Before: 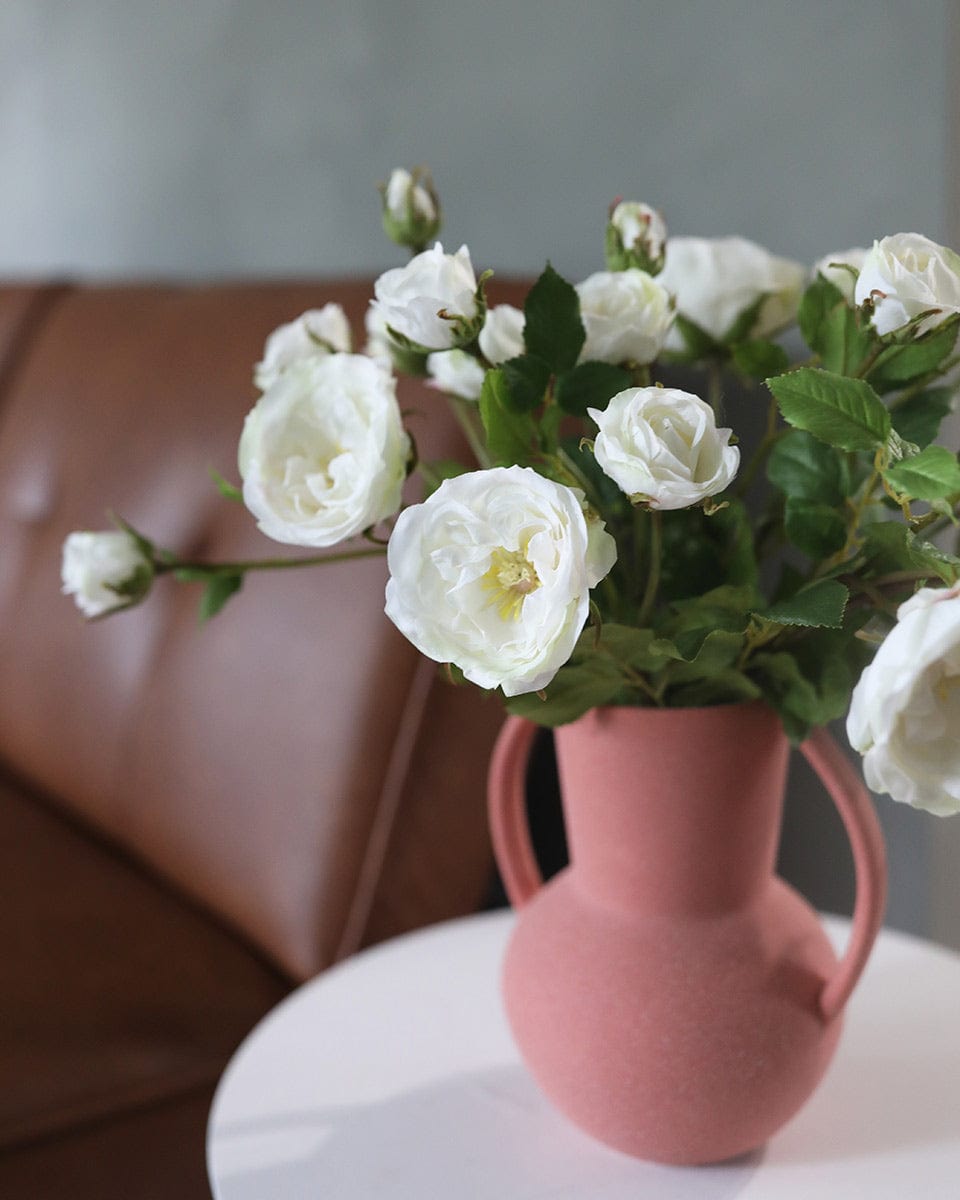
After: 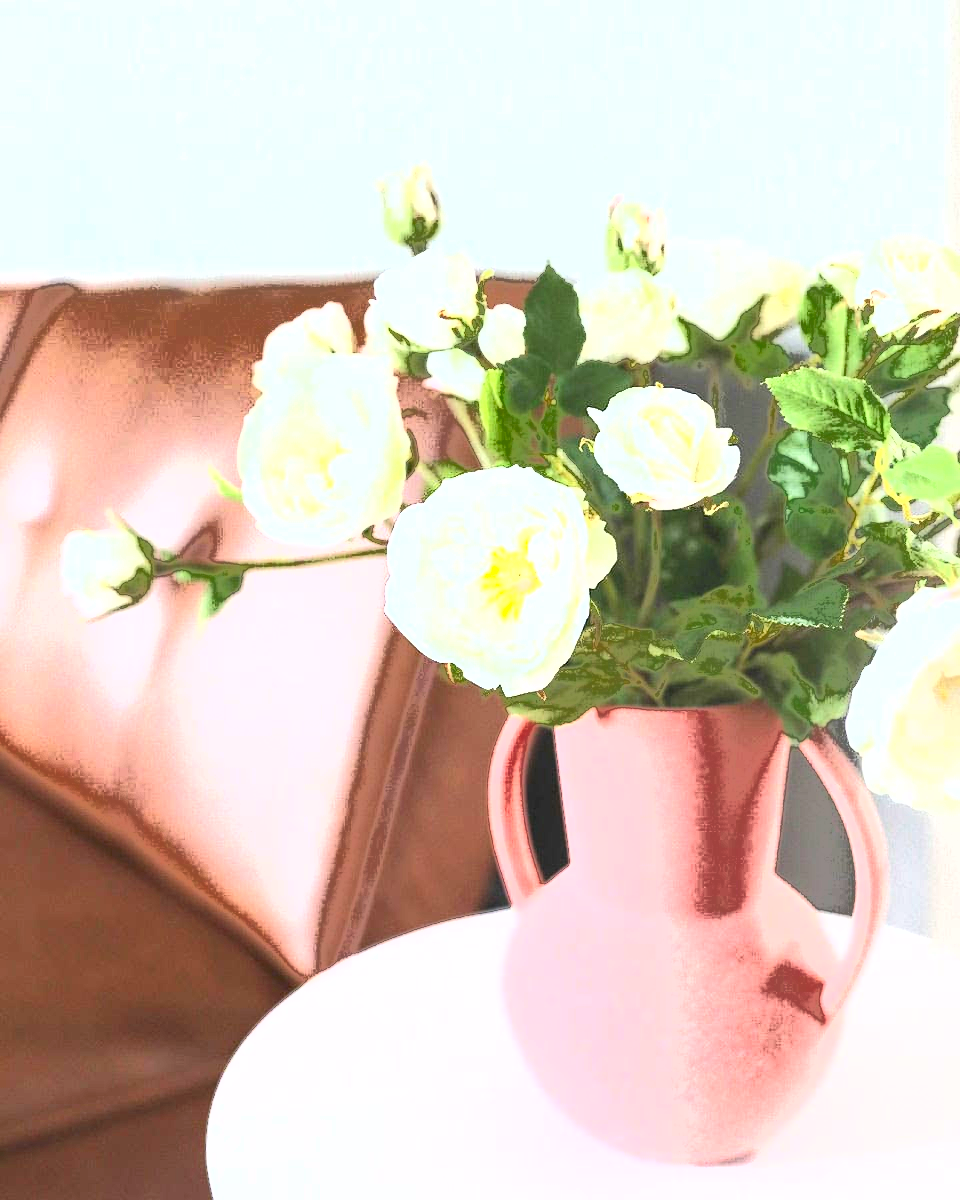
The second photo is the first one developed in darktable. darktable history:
exposure: black level correction 0.001, exposure 2.607 EV, compensate exposure bias true, compensate highlight preservation false
fill light: exposure -0.73 EV, center 0.69, width 2.2
